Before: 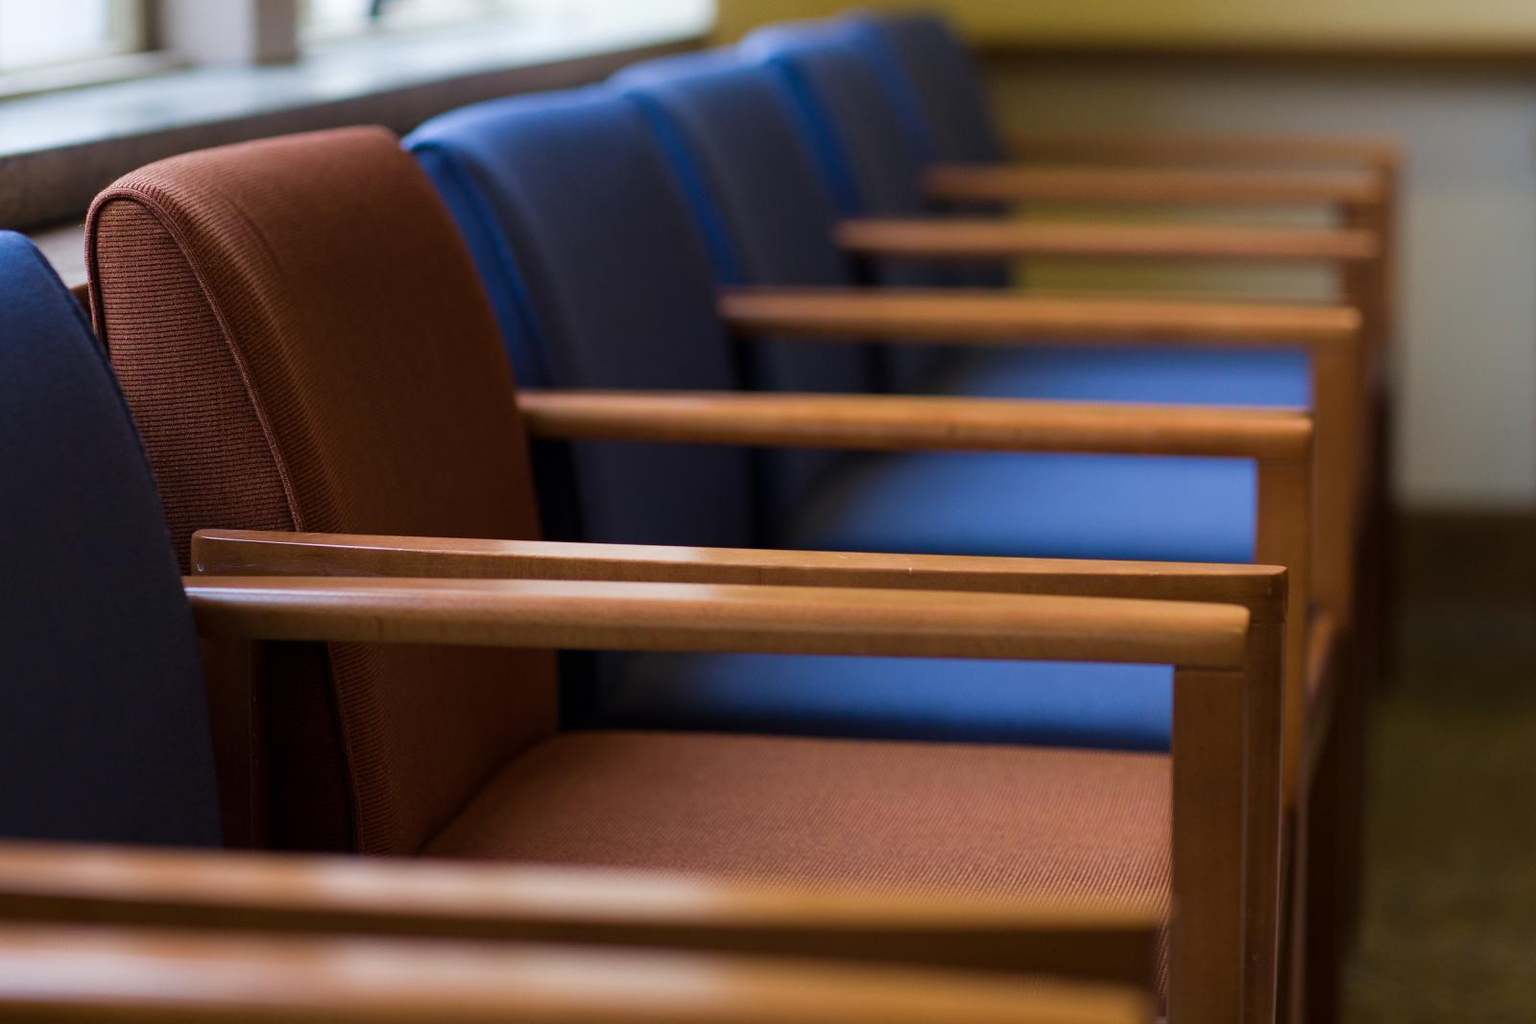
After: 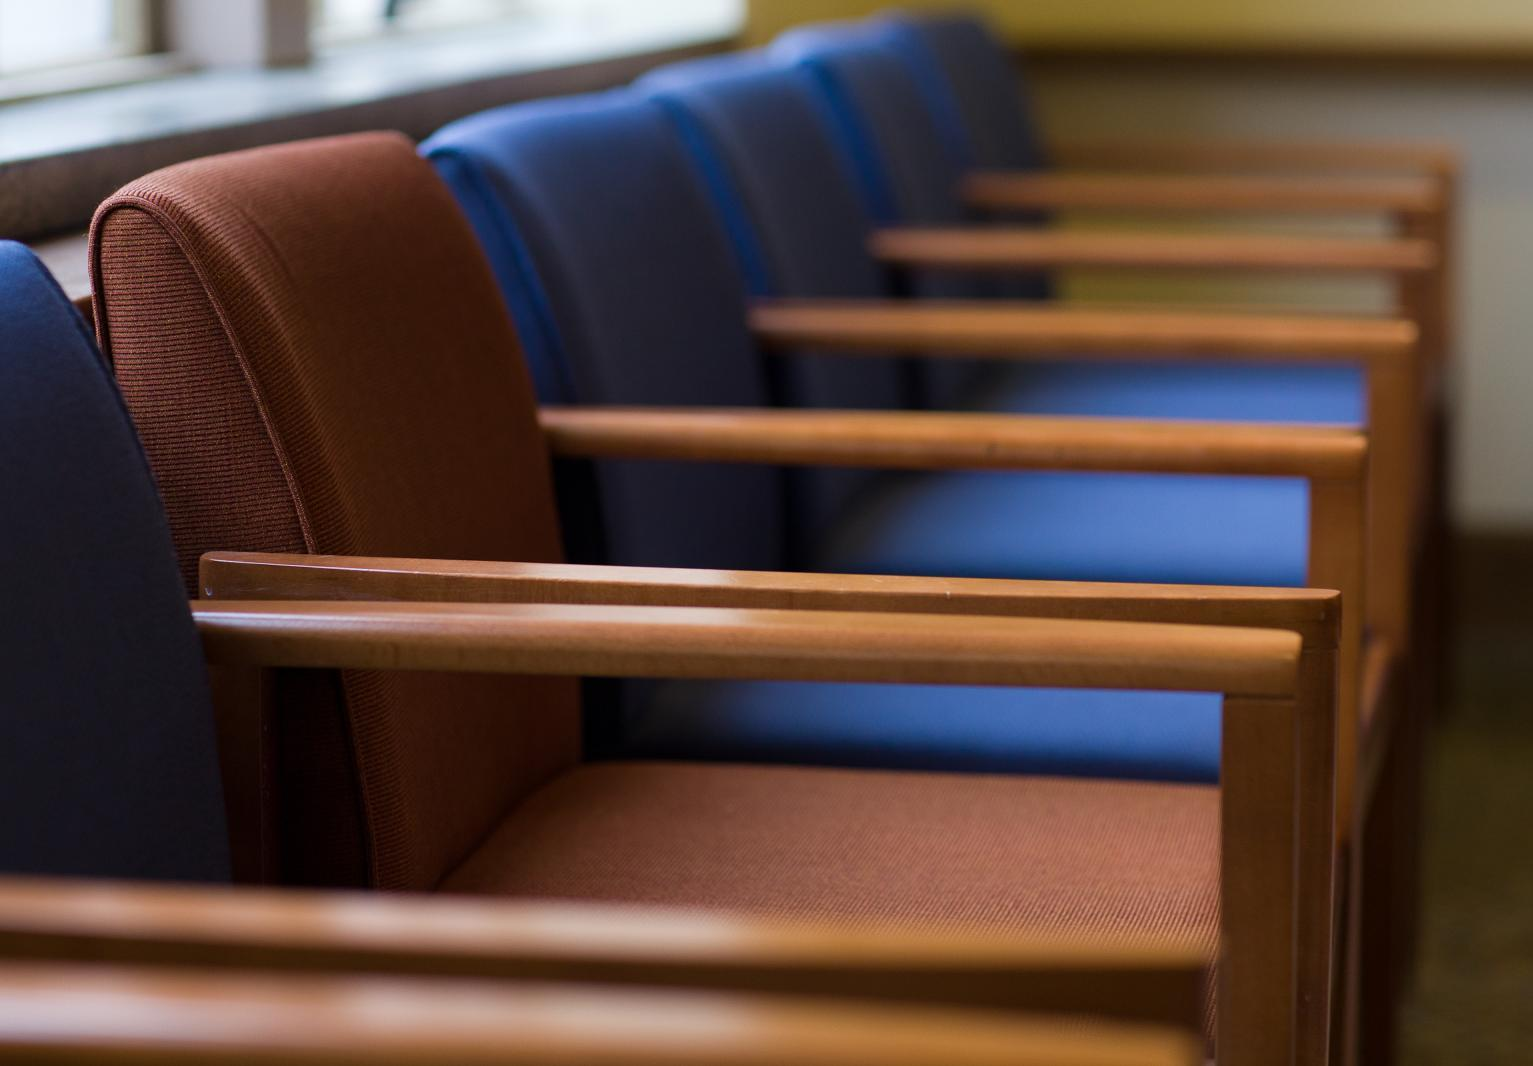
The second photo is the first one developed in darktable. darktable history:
crop: right 4.15%, bottom 0.035%
